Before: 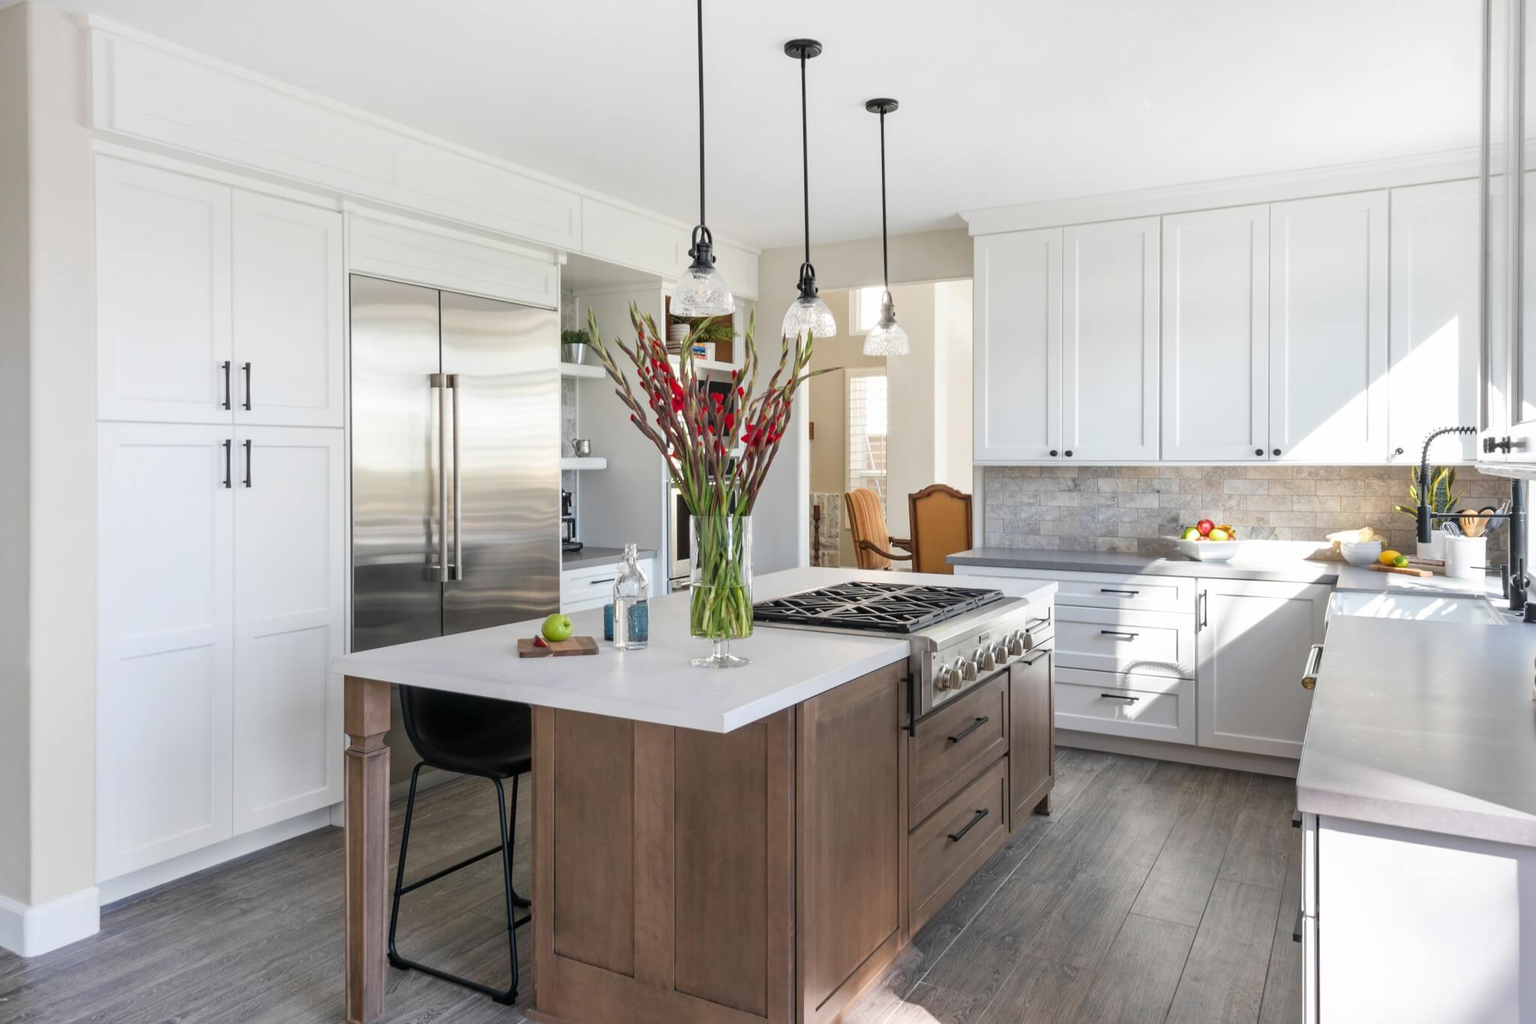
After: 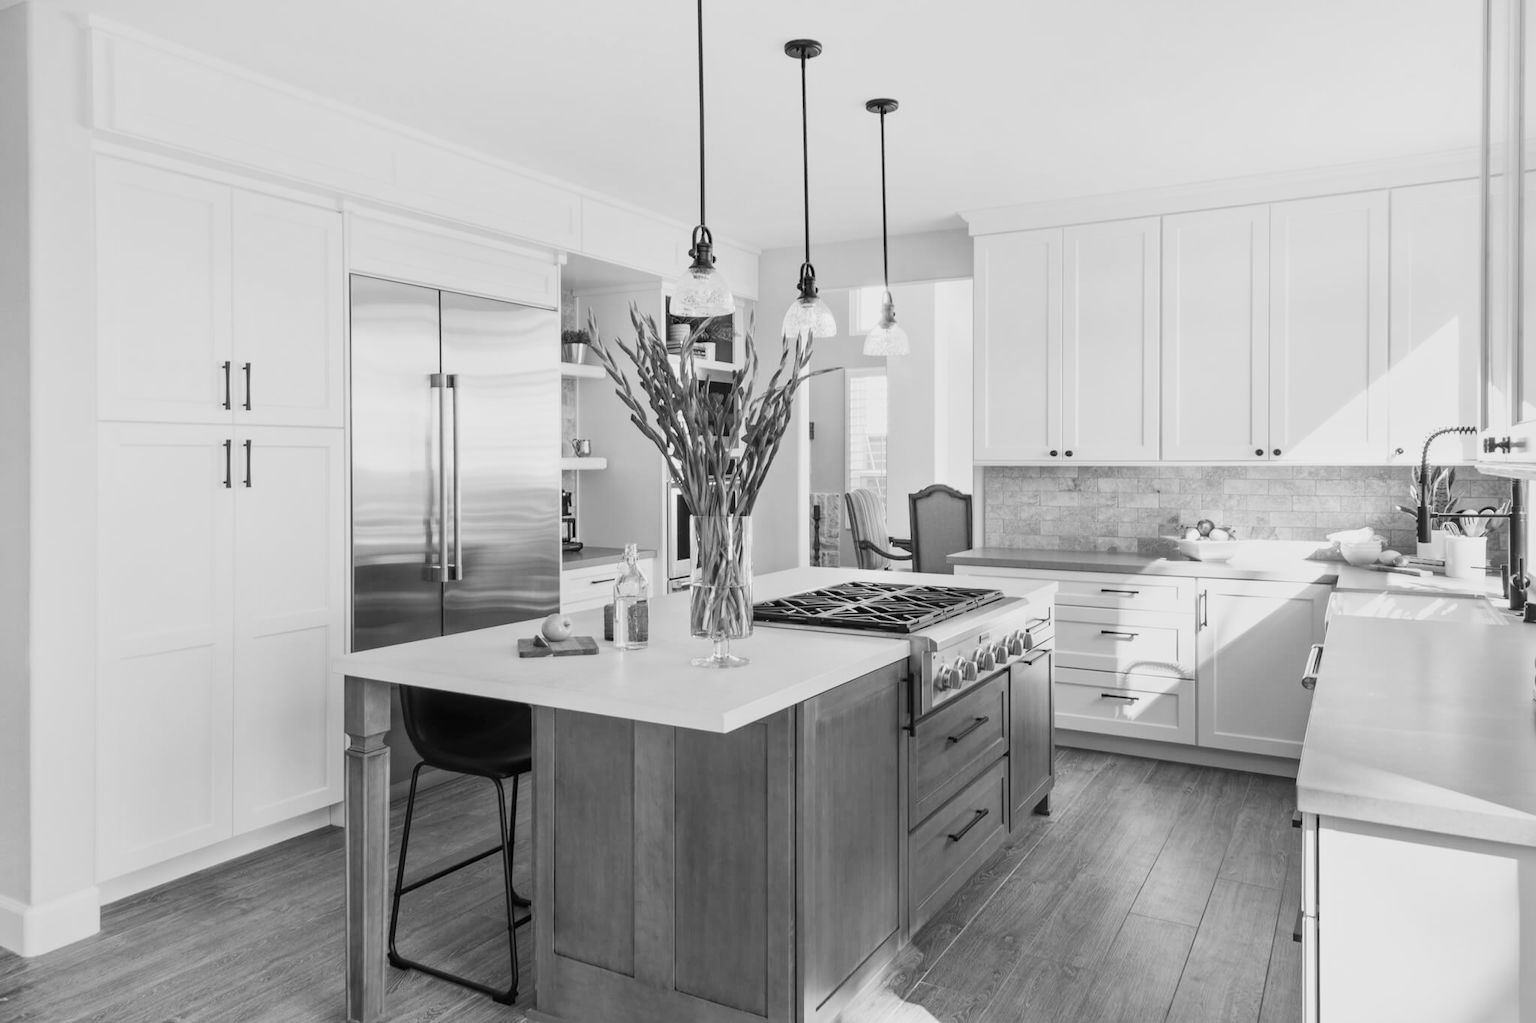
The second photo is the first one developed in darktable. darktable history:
color balance rgb: perceptual saturation grading › global saturation 25%, global vibrance 20%
color calibration: x 0.396, y 0.386, temperature 3669 K
contrast brightness saturation: contrast 0.2, brightness 0.16, saturation 0.22
monochrome: a -71.75, b 75.82
